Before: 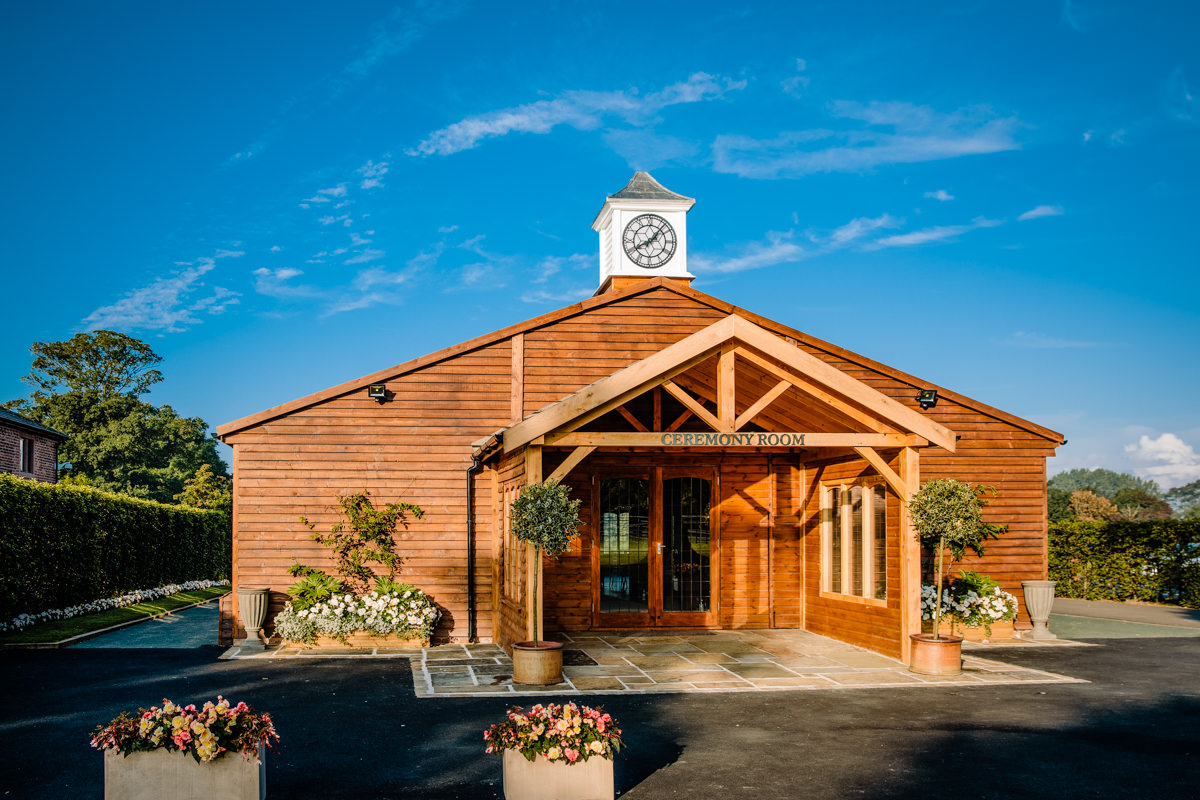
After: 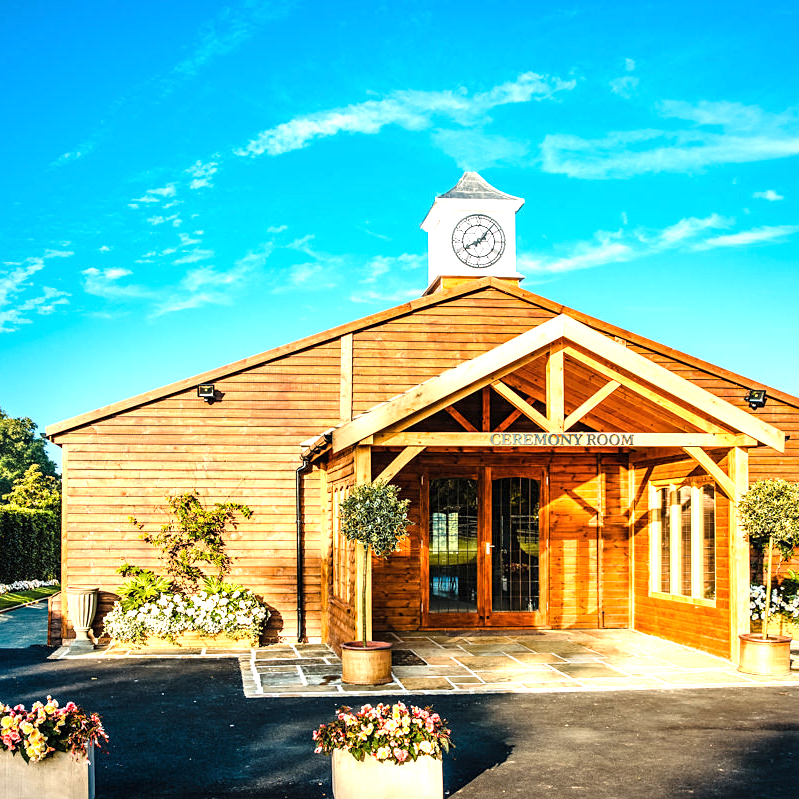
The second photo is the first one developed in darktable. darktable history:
sharpen: amount 0.2
crop and rotate: left 14.292%, right 19.041%
exposure: black level correction 0, exposure 1.388 EV, compensate exposure bias true, compensate highlight preservation false
white balance: emerald 1
